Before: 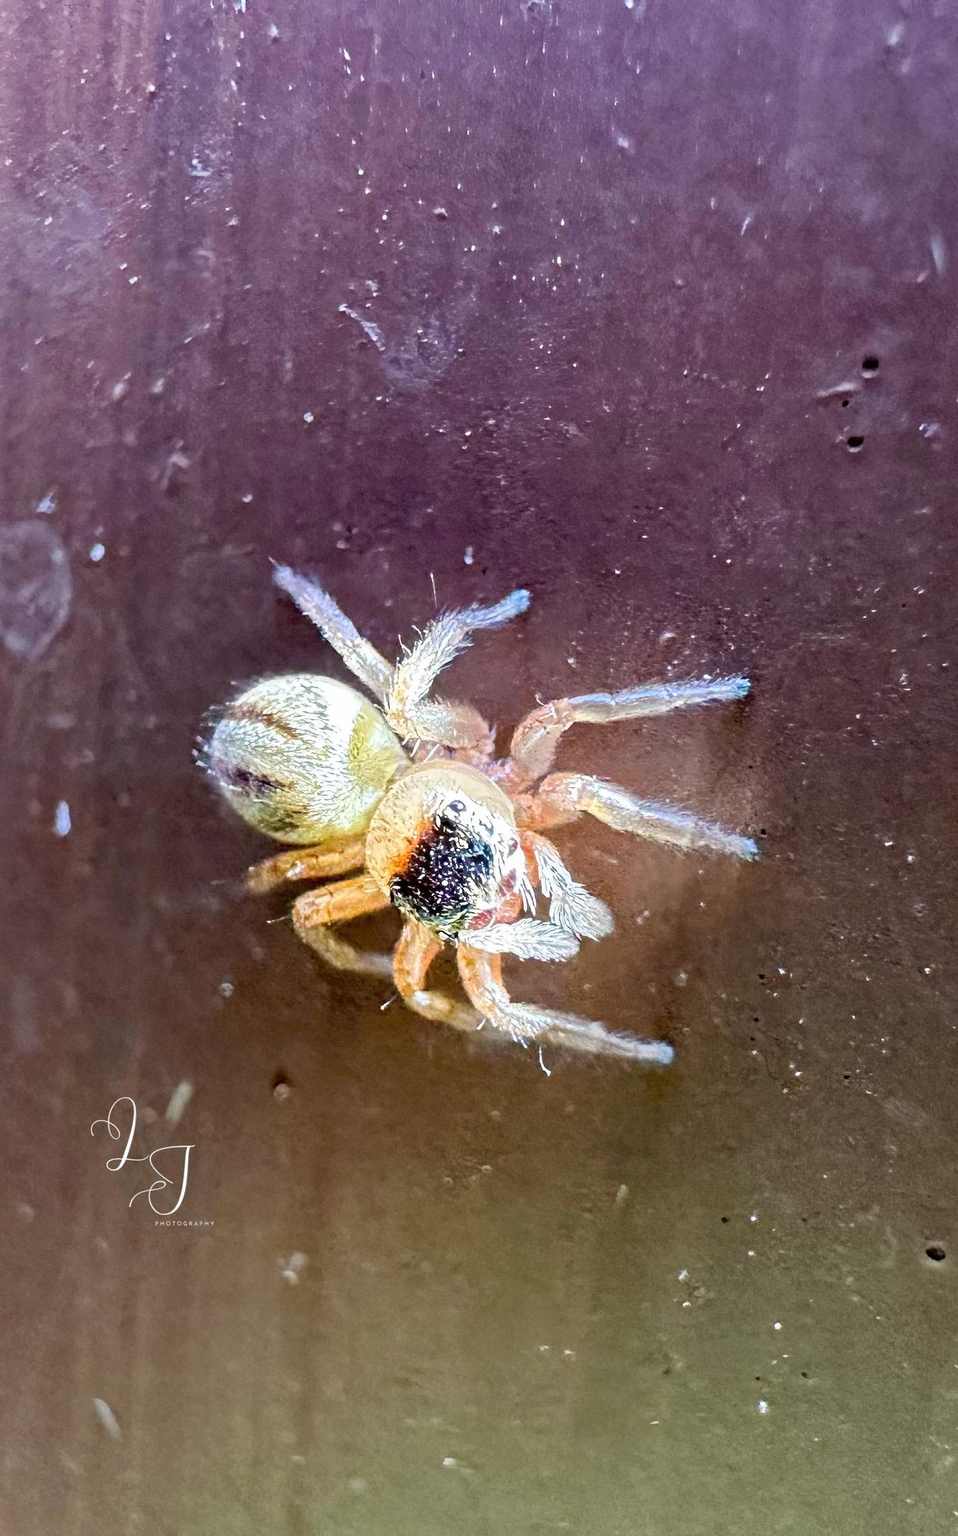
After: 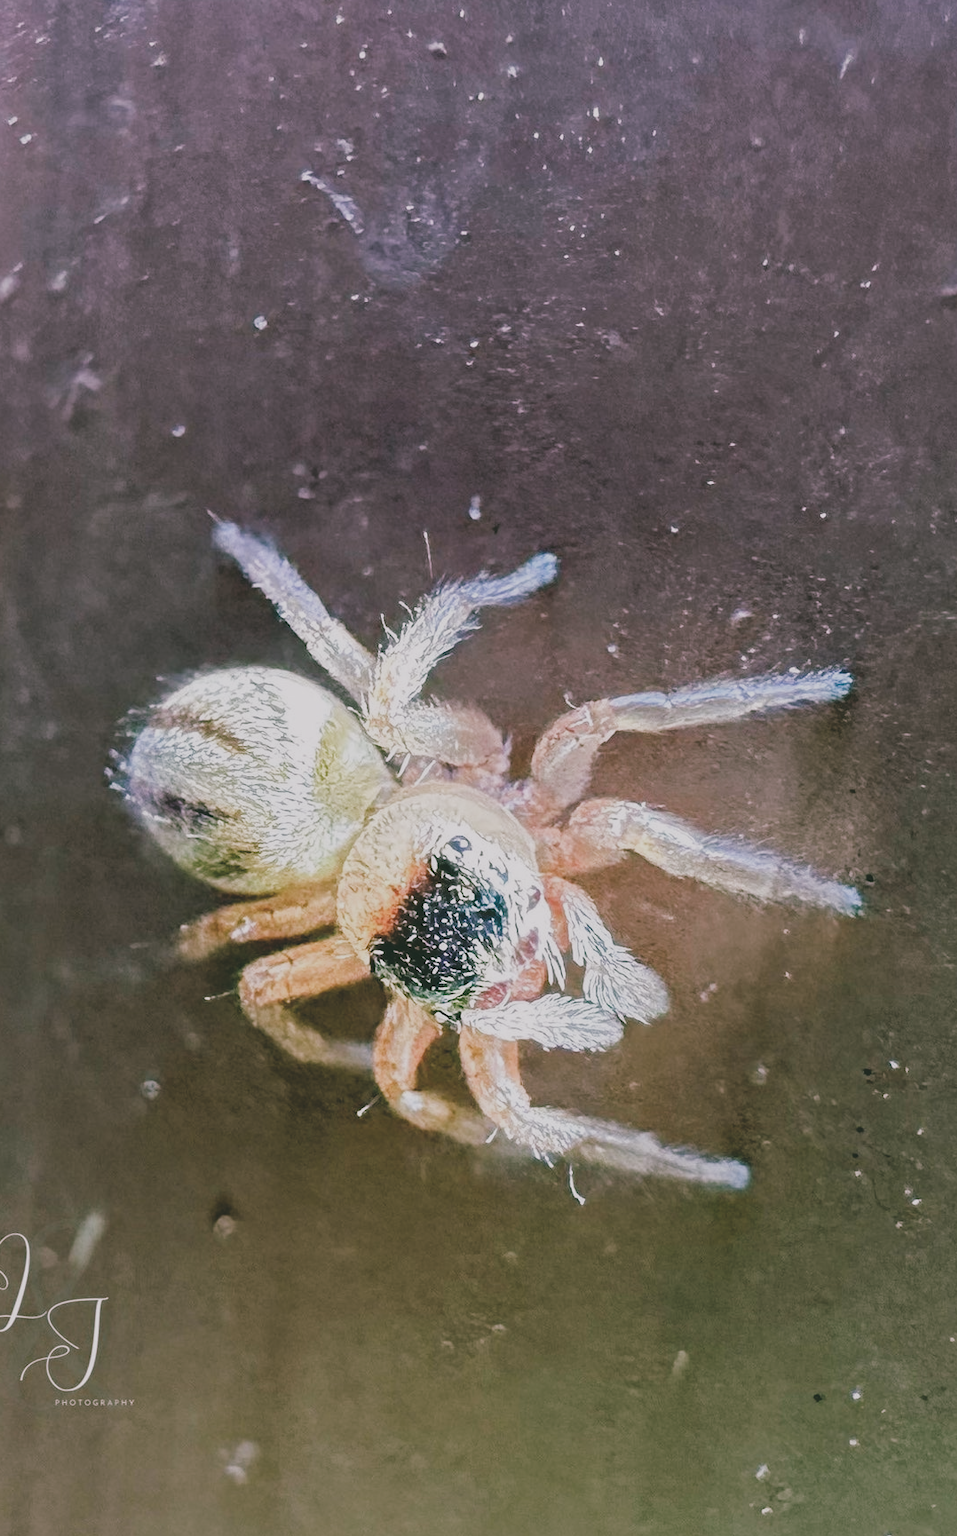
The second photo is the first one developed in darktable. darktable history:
crop and rotate: left 11.965%, top 11.482%, right 13.399%, bottom 13.852%
filmic rgb: black relative exposure -7.47 EV, white relative exposure 4.84 EV, threshold 3 EV, hardness 3.4, preserve chrominance RGB euclidean norm (legacy), color science v4 (2020), enable highlight reconstruction true
exposure: black level correction -0.025, exposure -0.119 EV, compensate highlight preservation false
color balance rgb: shadows lift › chroma 11.935%, shadows lift › hue 134.07°, highlights gain › chroma 1.47%, highlights gain › hue 311.37°, perceptual saturation grading › global saturation 0.368%
